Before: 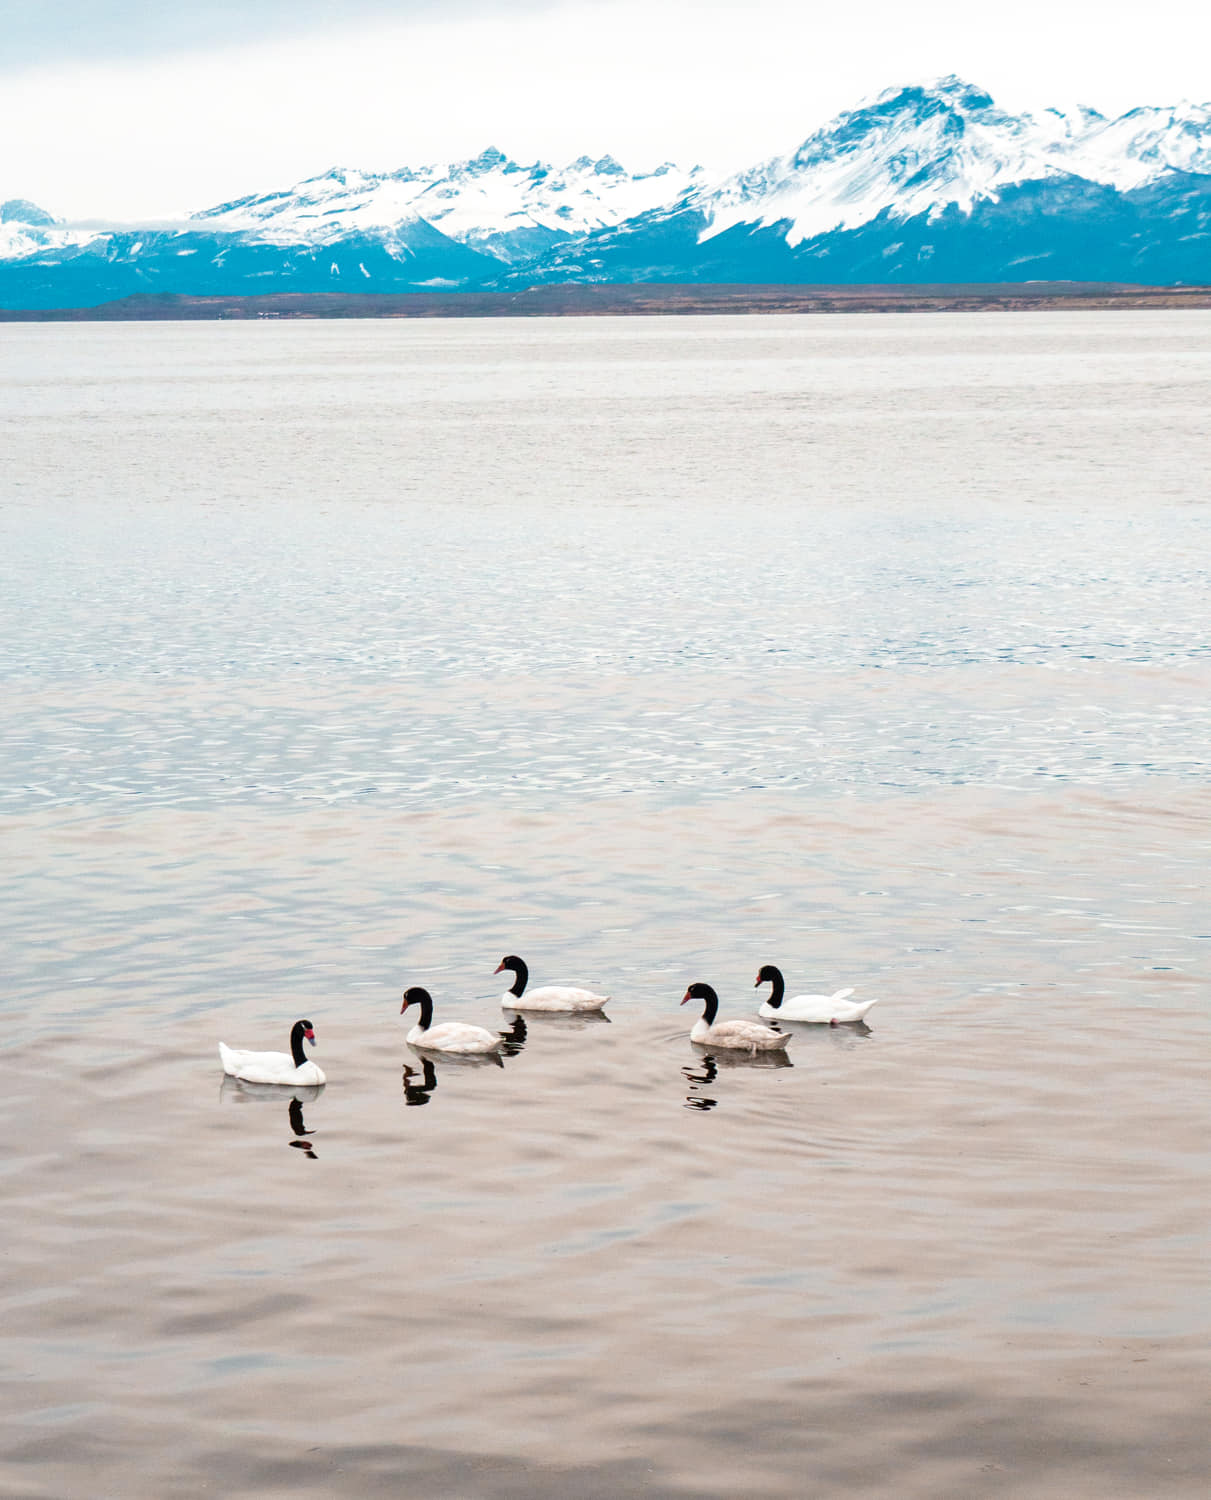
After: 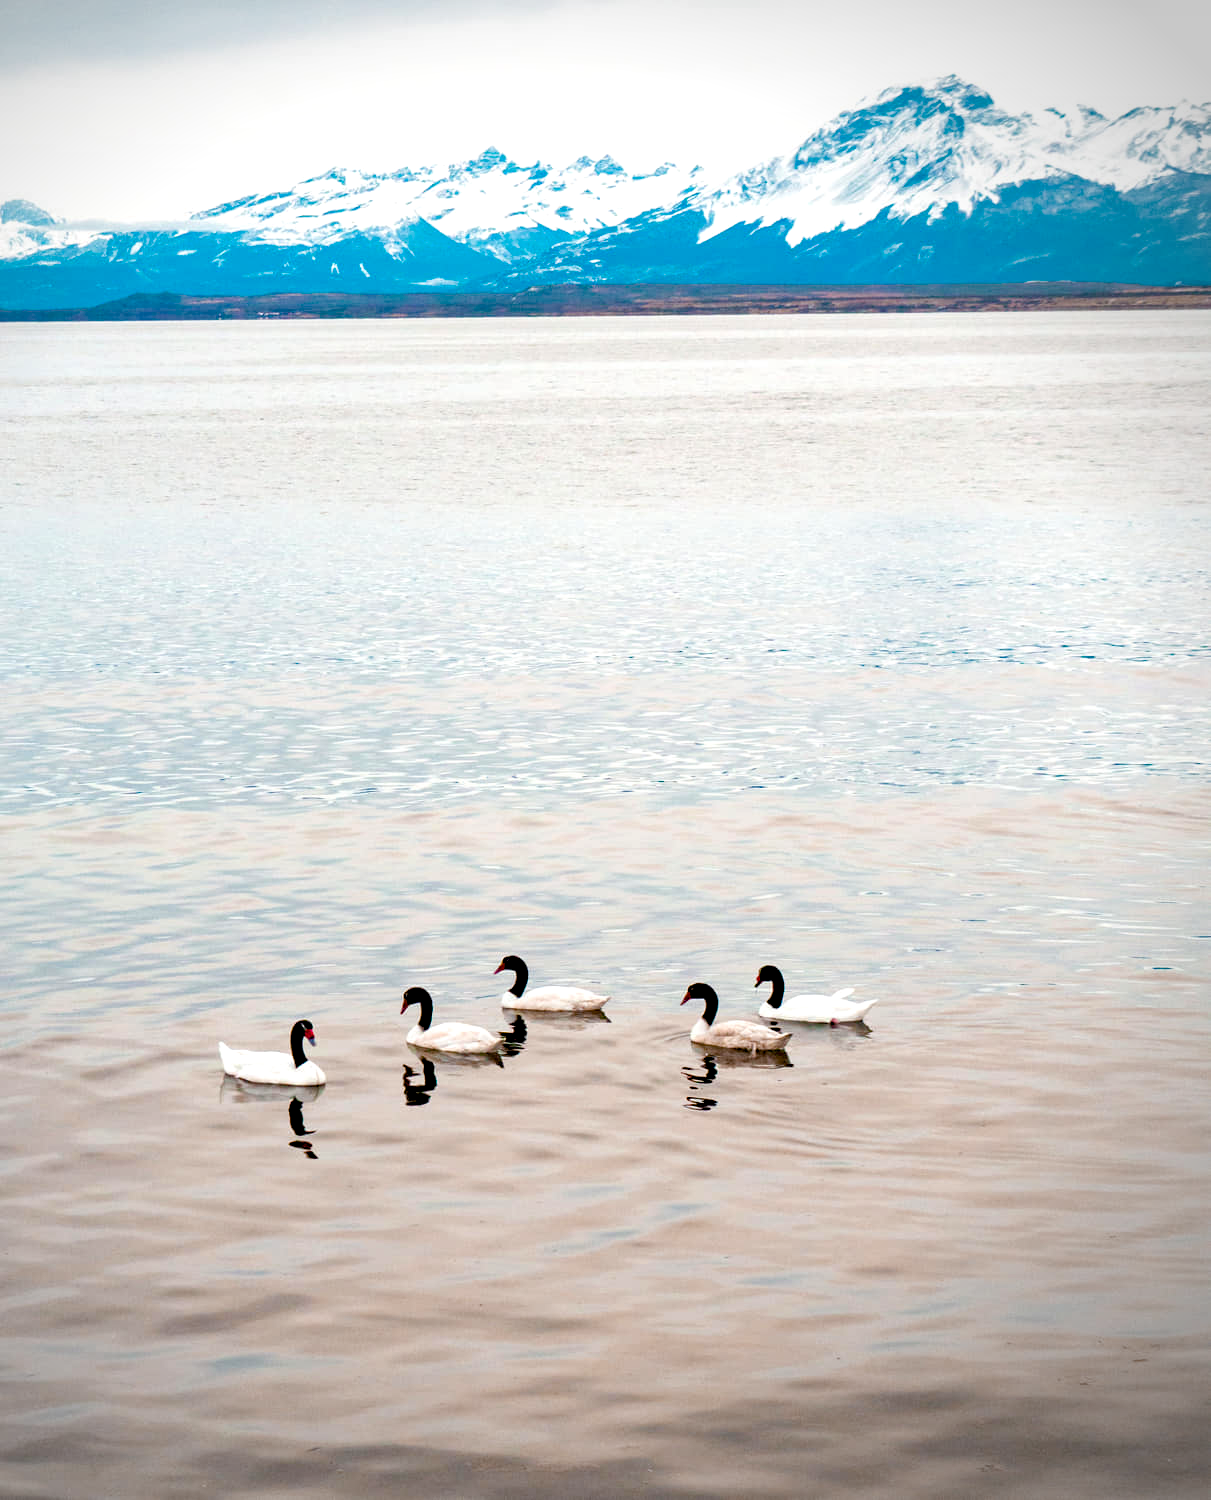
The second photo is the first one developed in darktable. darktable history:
haze removal: compatibility mode true, adaptive false
vignetting: center (-0.15, 0.013)
color balance rgb: shadows lift › luminance -9.41%, highlights gain › luminance 17.6%, global offset › luminance -1.45%, perceptual saturation grading › highlights -17.77%, perceptual saturation grading › mid-tones 33.1%, perceptual saturation grading › shadows 50.52%, global vibrance 24.22%
